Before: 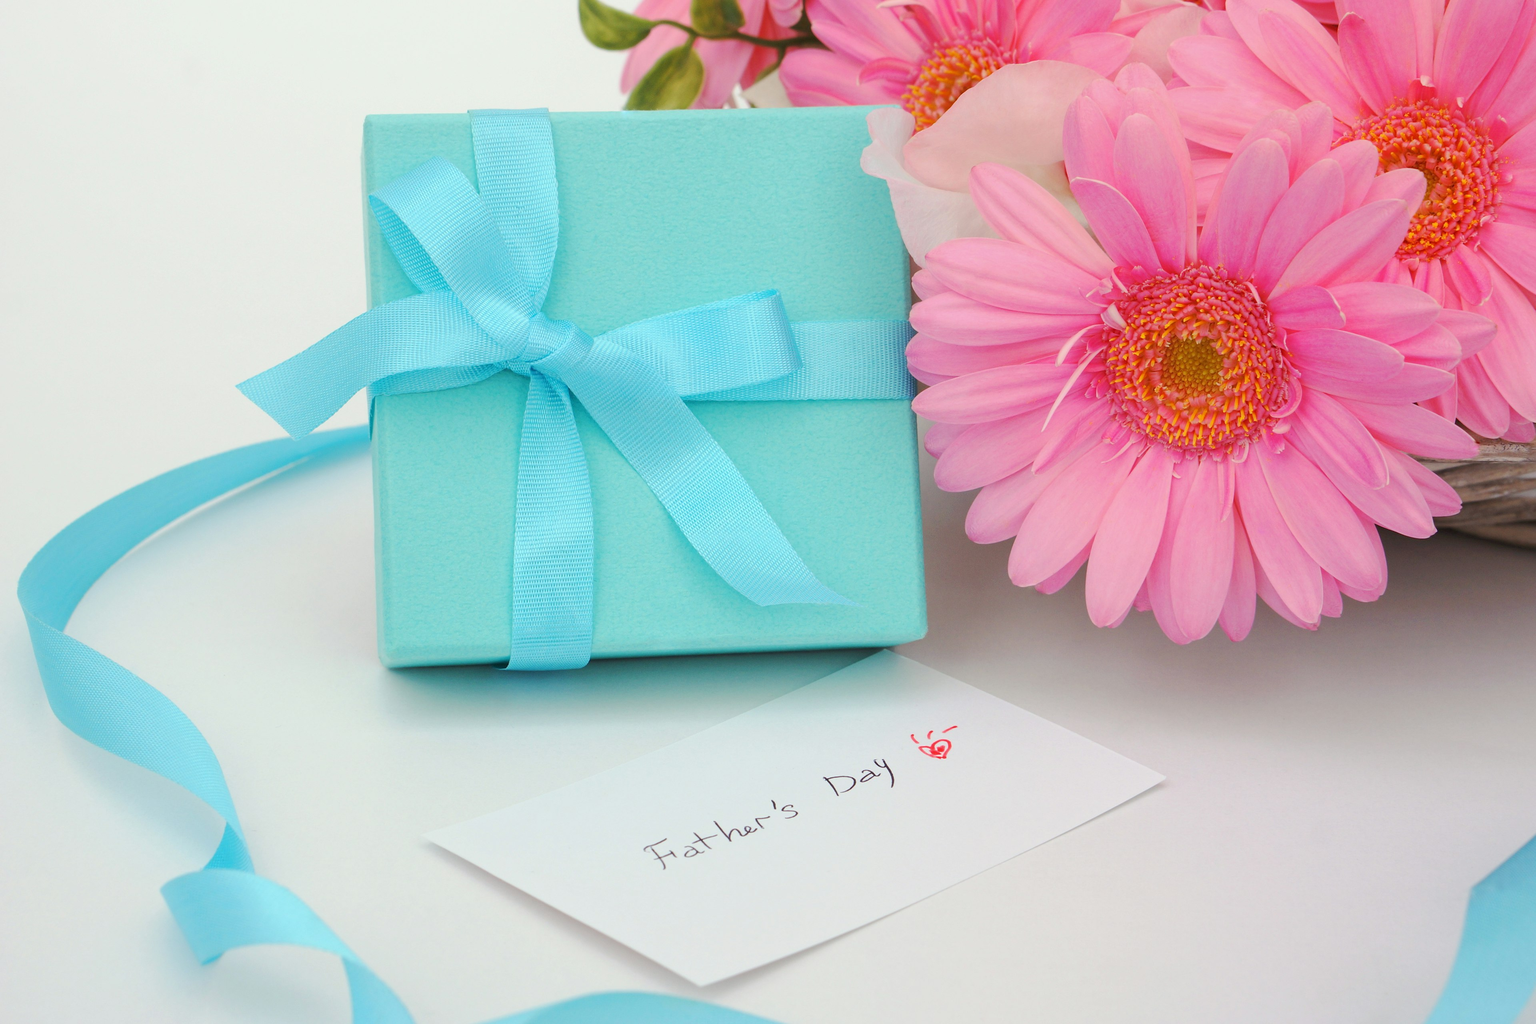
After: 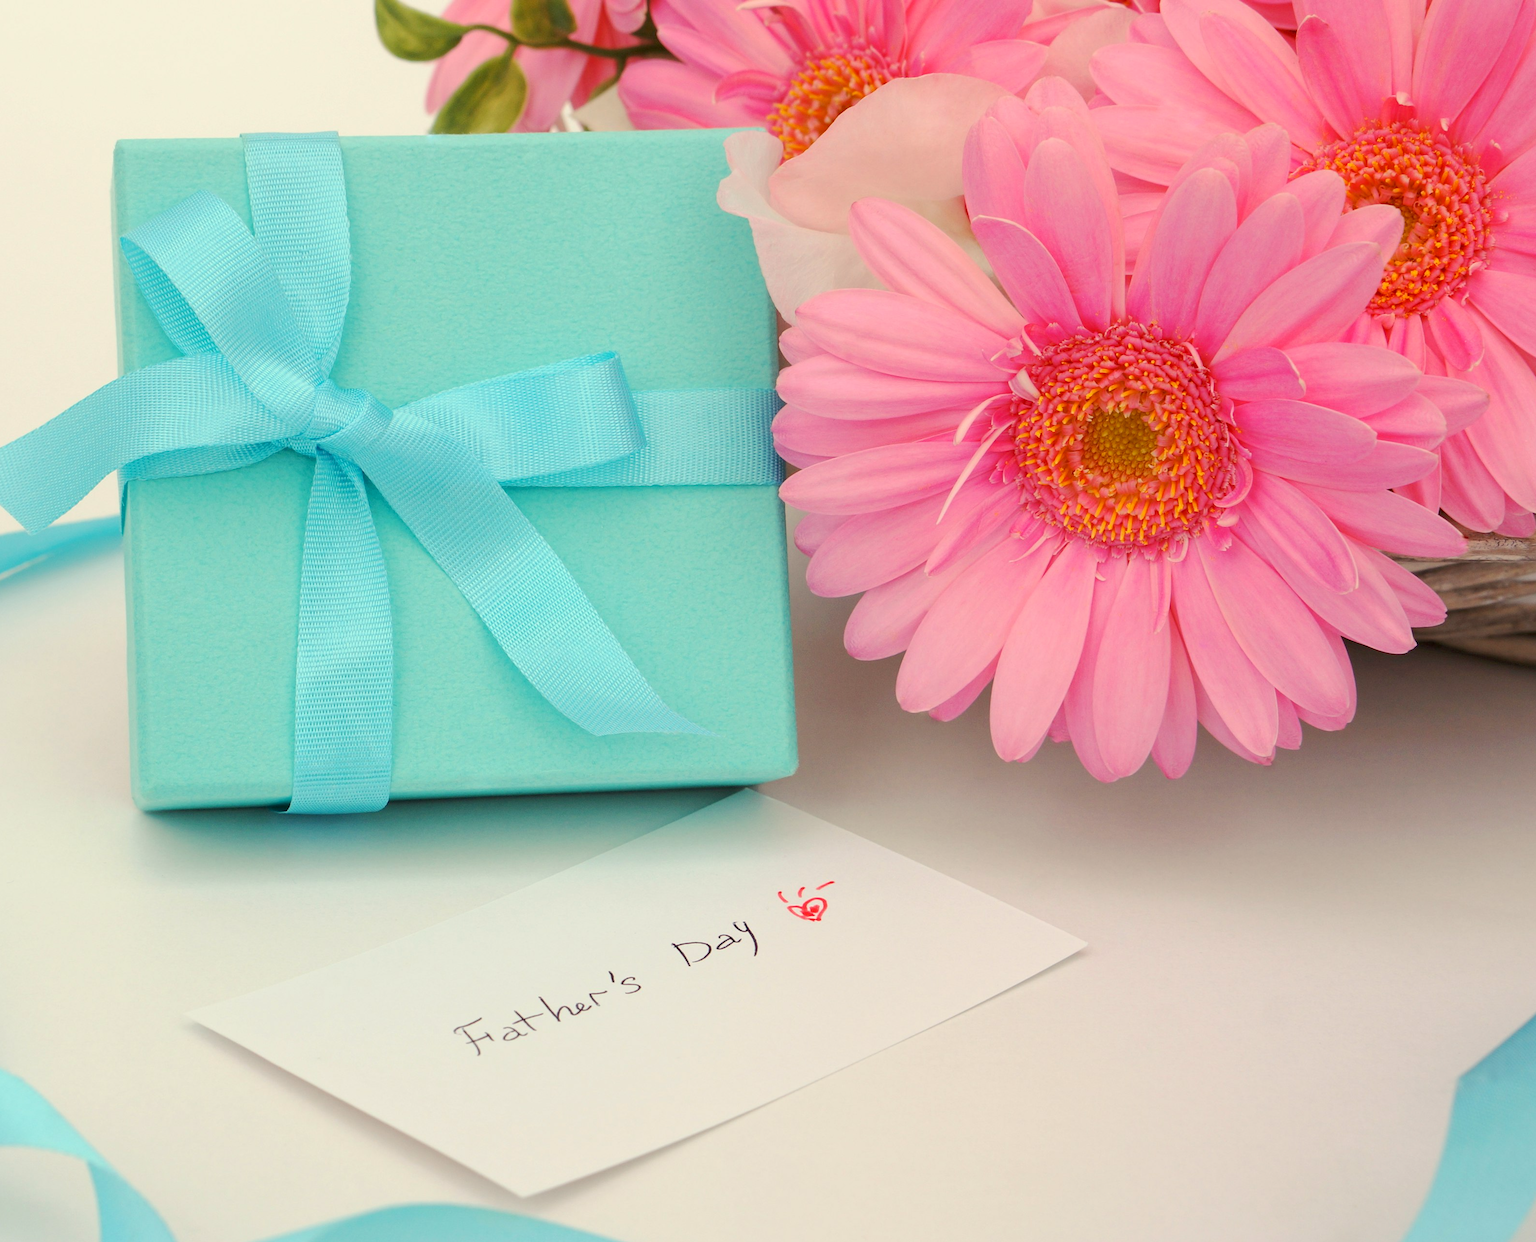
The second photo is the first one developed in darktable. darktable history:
white balance: red 1.045, blue 0.932
exposure: black level correction 0.005, exposure 0.001 EV, compensate highlight preservation false
crop: left 17.582%, bottom 0.031%
